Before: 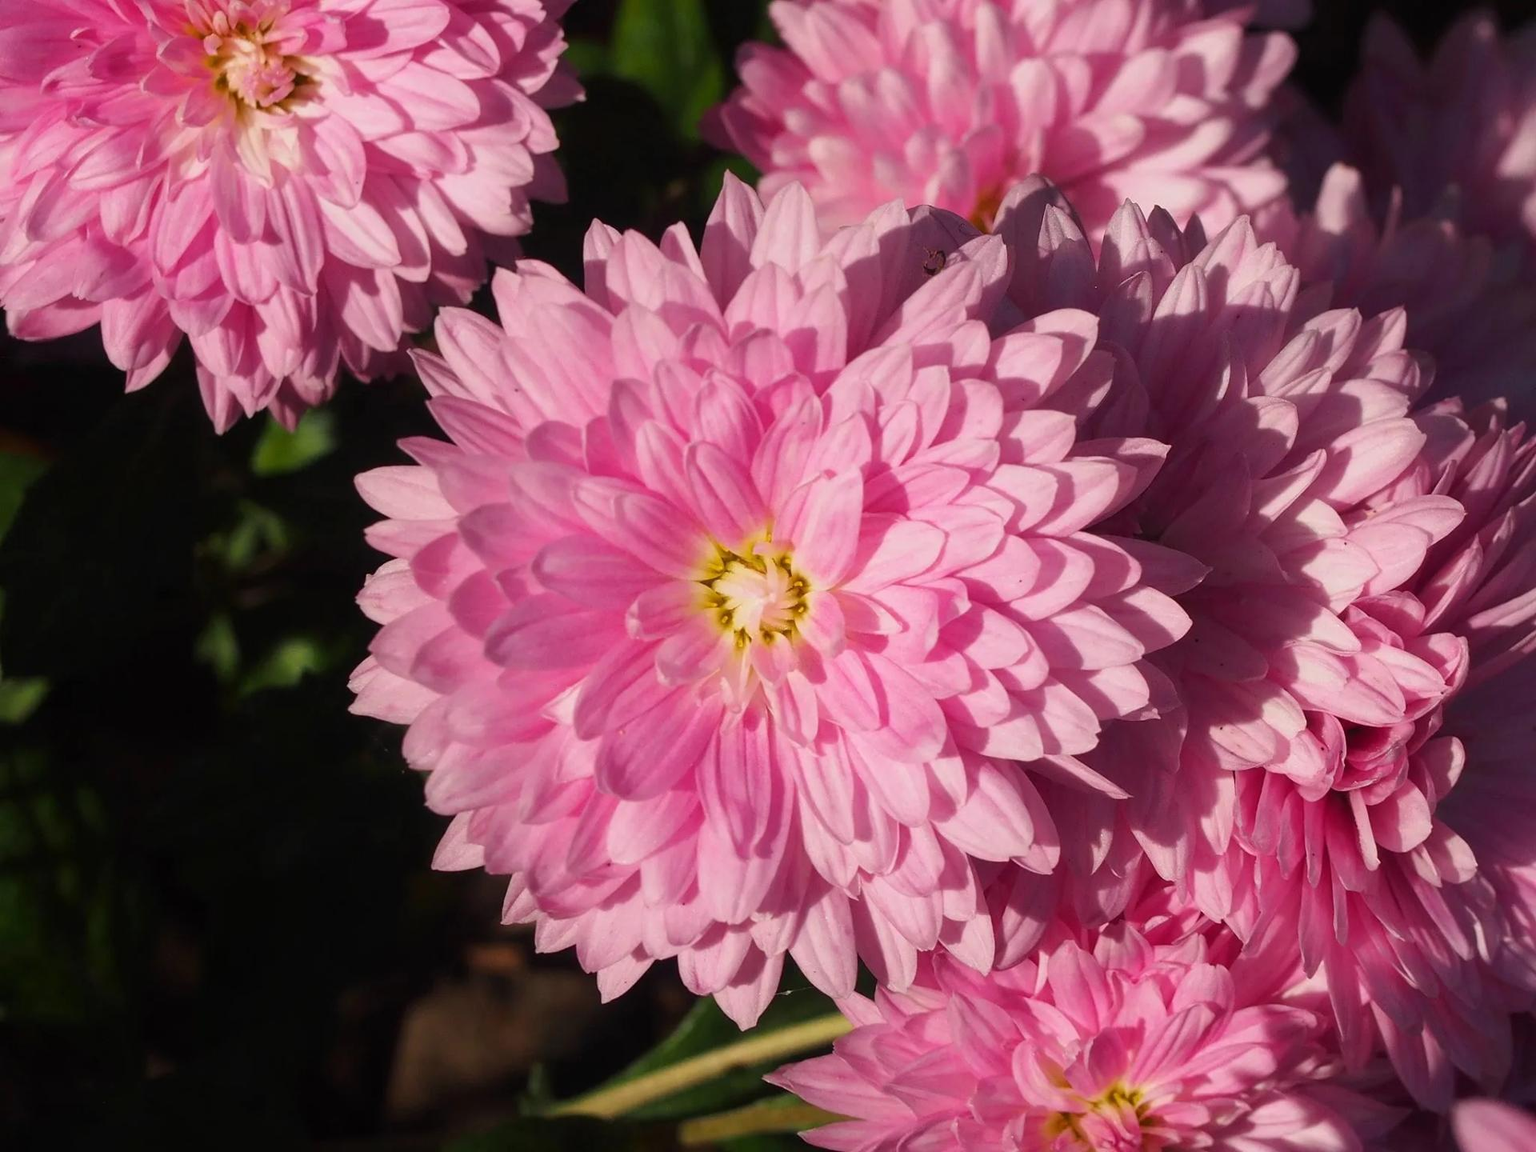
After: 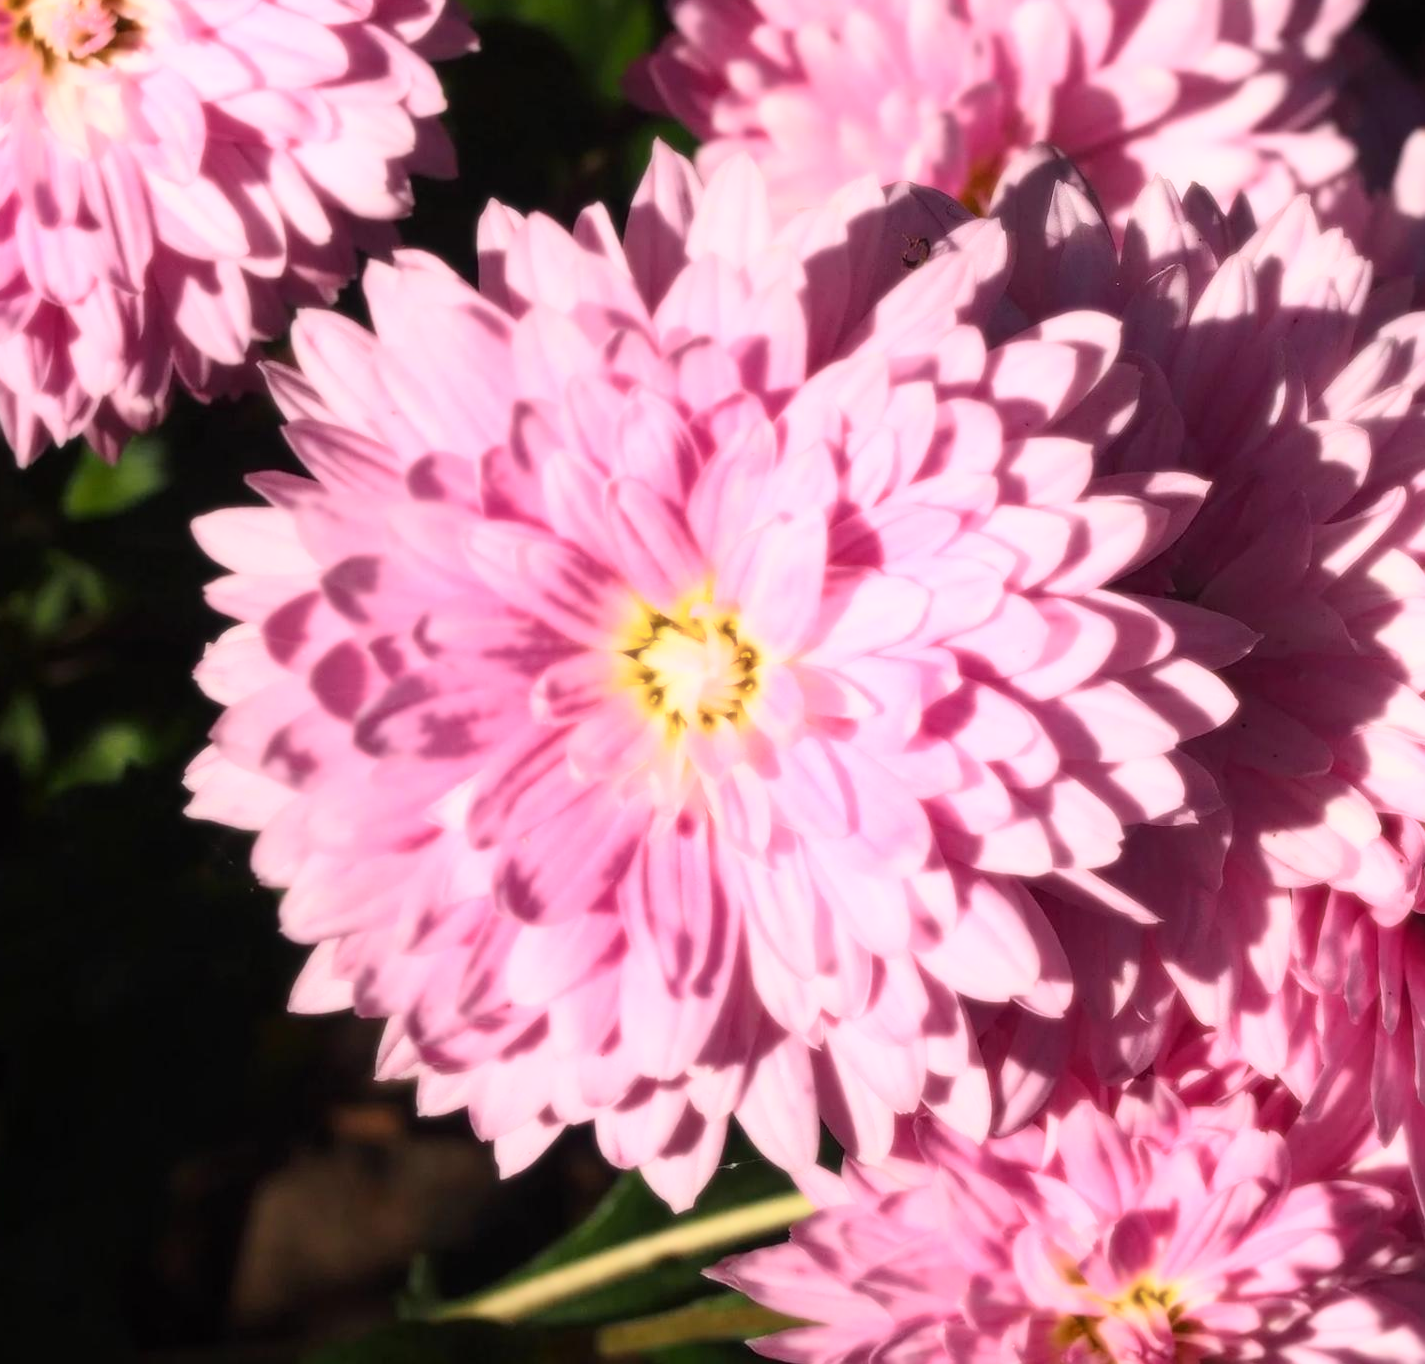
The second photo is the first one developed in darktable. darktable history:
bloom: size 0%, threshold 54.82%, strength 8.31%
crop and rotate: left 13.15%, top 5.251%, right 12.609%
exposure: exposure 0 EV, compensate highlight preservation false
